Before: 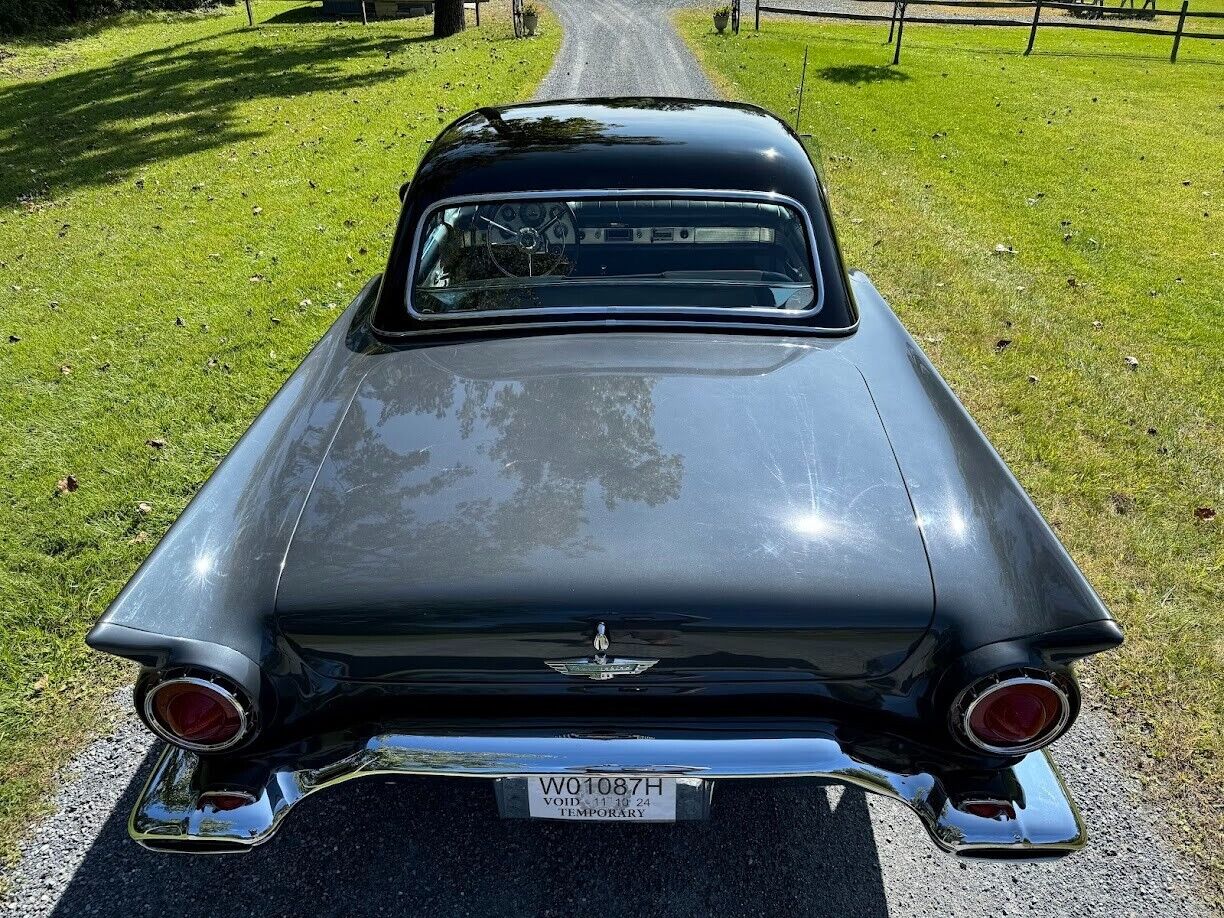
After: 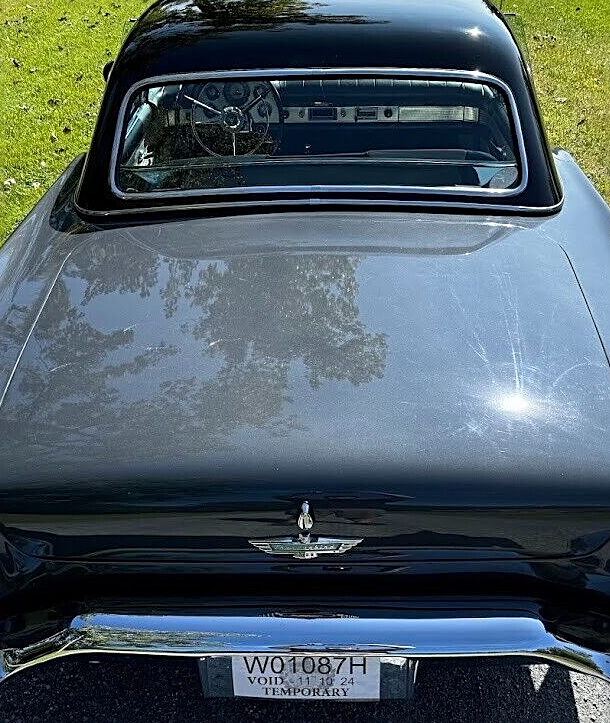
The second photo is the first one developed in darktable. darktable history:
sharpen: on, module defaults
crop and rotate: angle 0.016°, left 24.225%, top 13.212%, right 25.85%, bottom 7.977%
